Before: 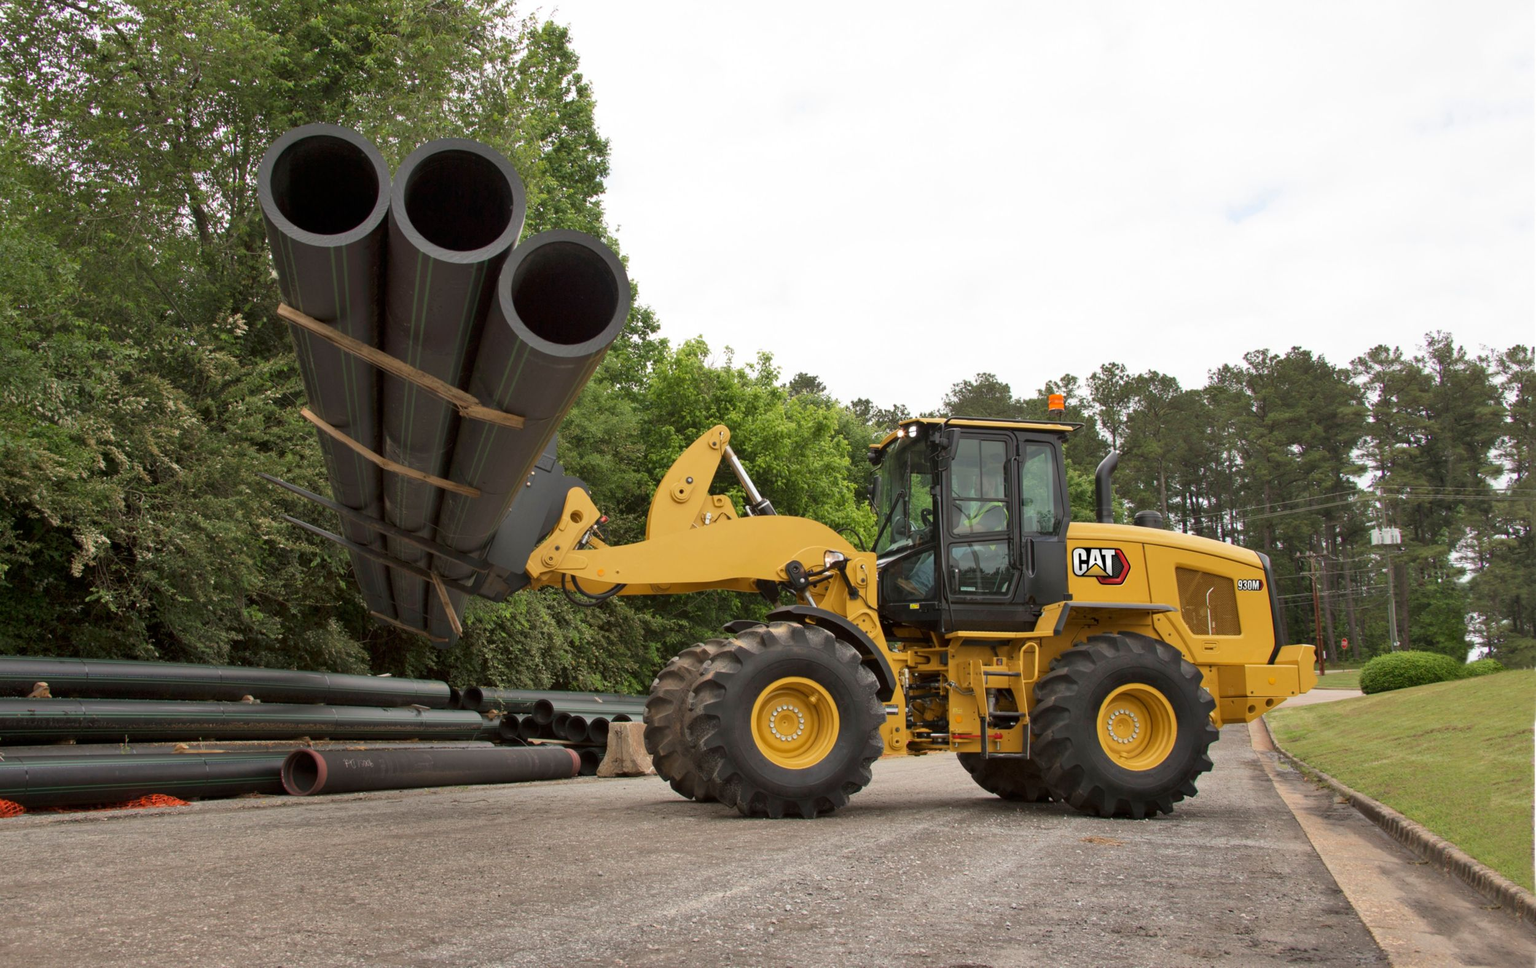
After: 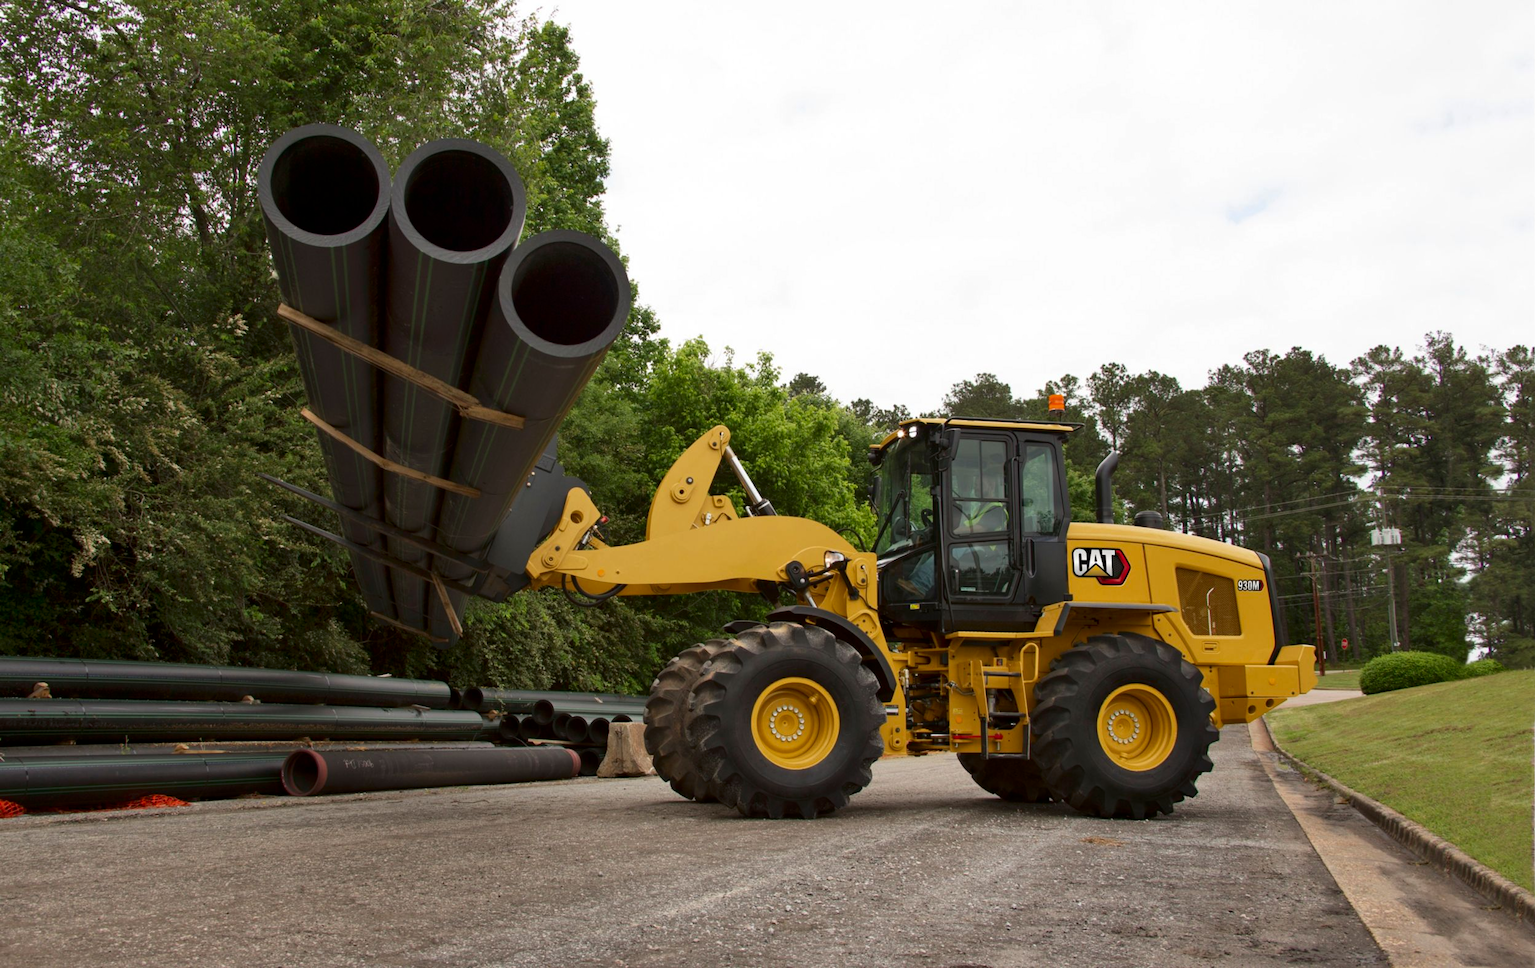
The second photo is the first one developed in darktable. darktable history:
contrast brightness saturation: contrast 0.066, brightness -0.129, saturation 0.048
